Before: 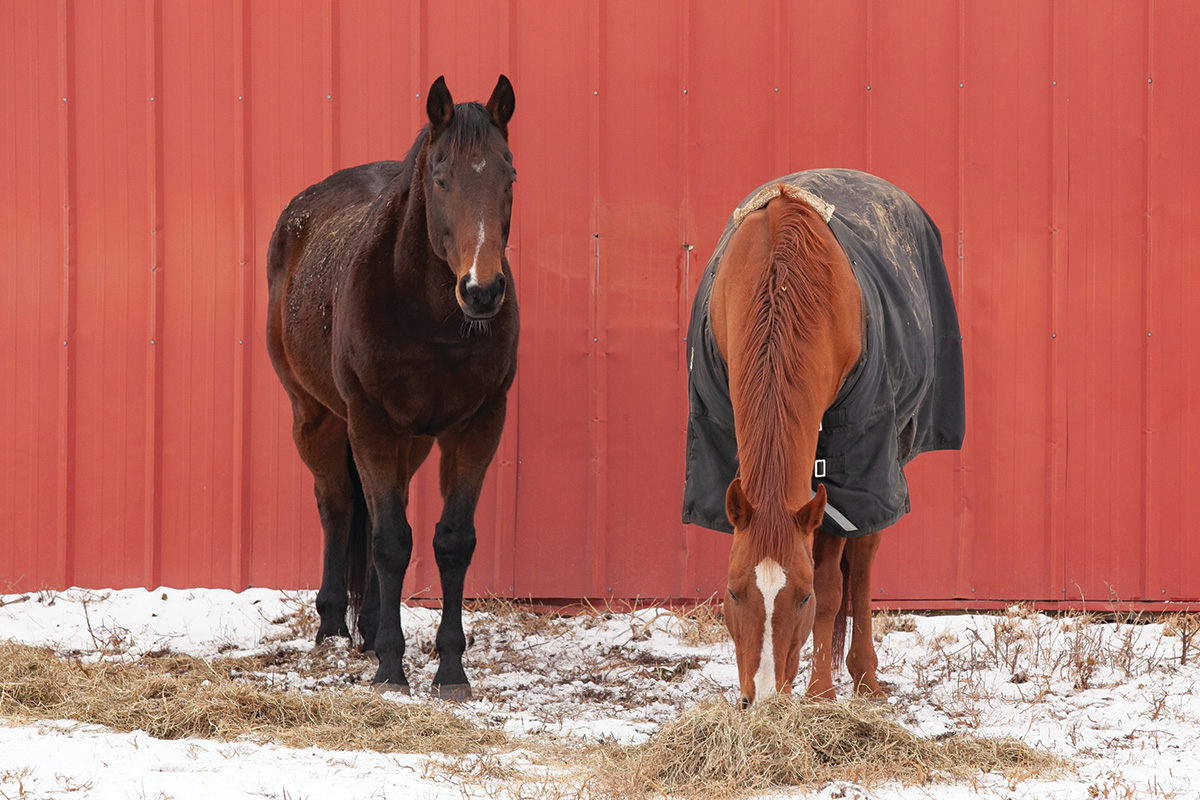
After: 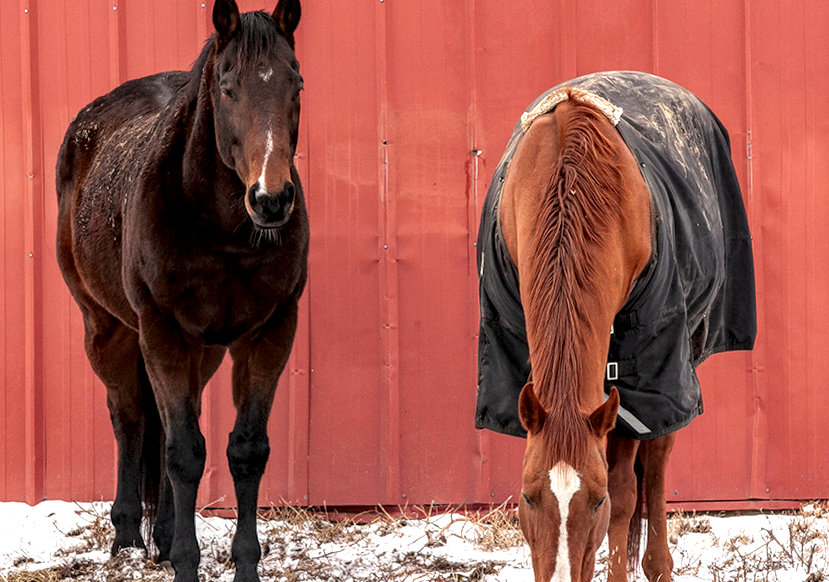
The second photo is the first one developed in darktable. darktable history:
crop and rotate: left 17.046%, top 10.659%, right 12.989%, bottom 14.553%
rotate and perspective: rotation -1°, crop left 0.011, crop right 0.989, crop top 0.025, crop bottom 0.975
vibrance: vibrance 20%
white balance: emerald 1
local contrast: highlights 12%, shadows 38%, detail 183%, midtone range 0.471
exposure: black level correction 0, exposure 0.3 EV, compensate highlight preservation false
contrast brightness saturation: saturation -0.05
